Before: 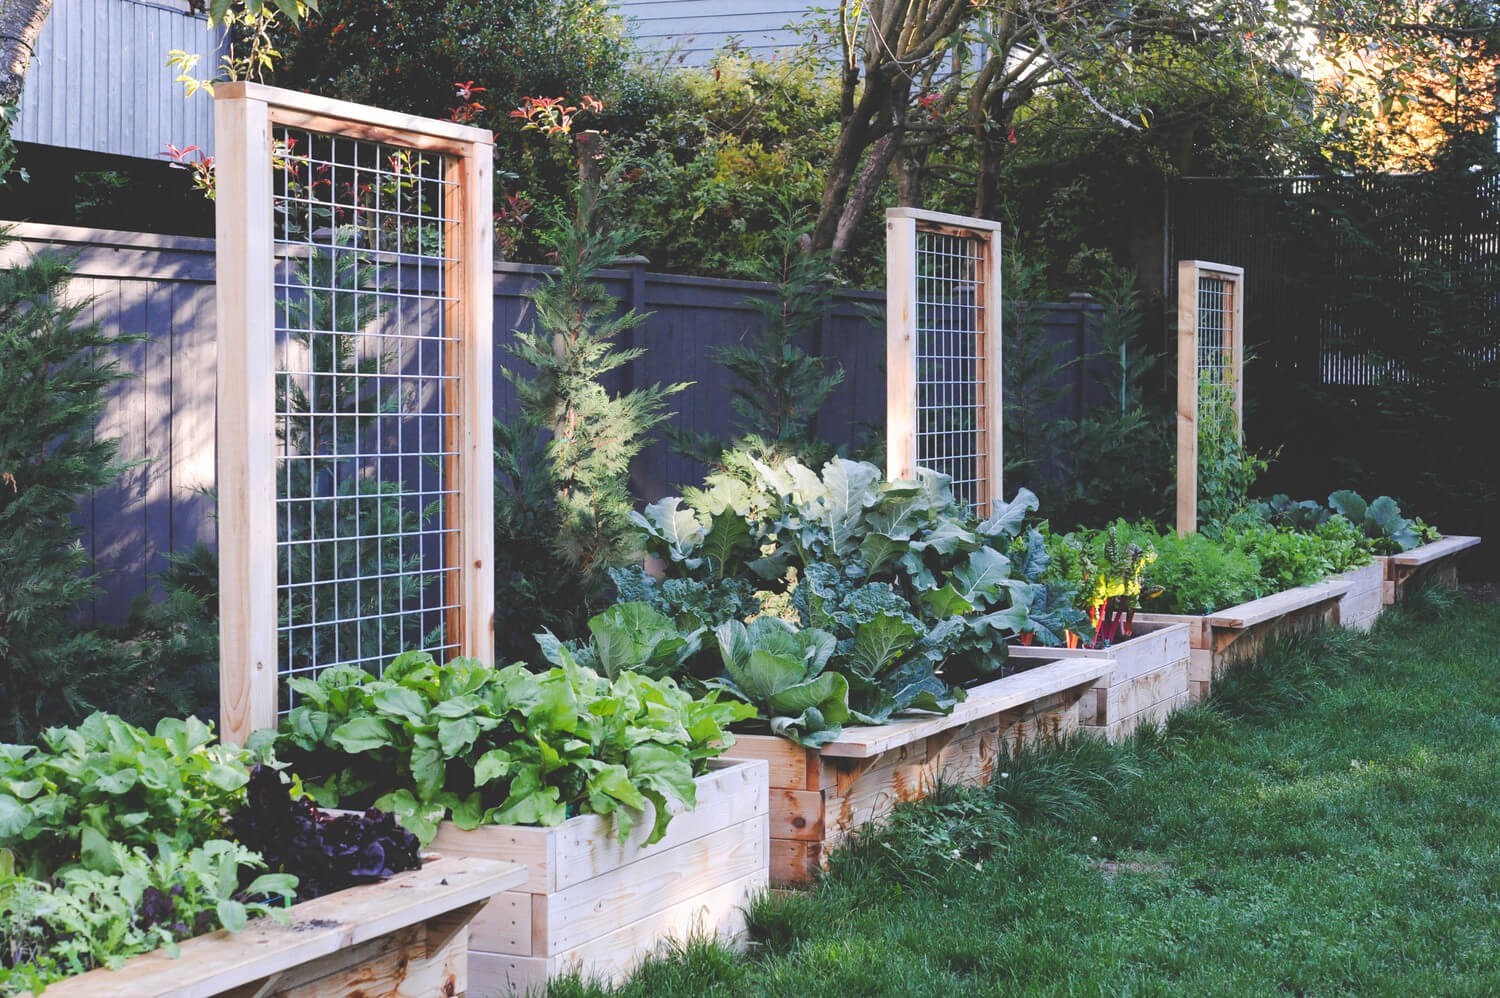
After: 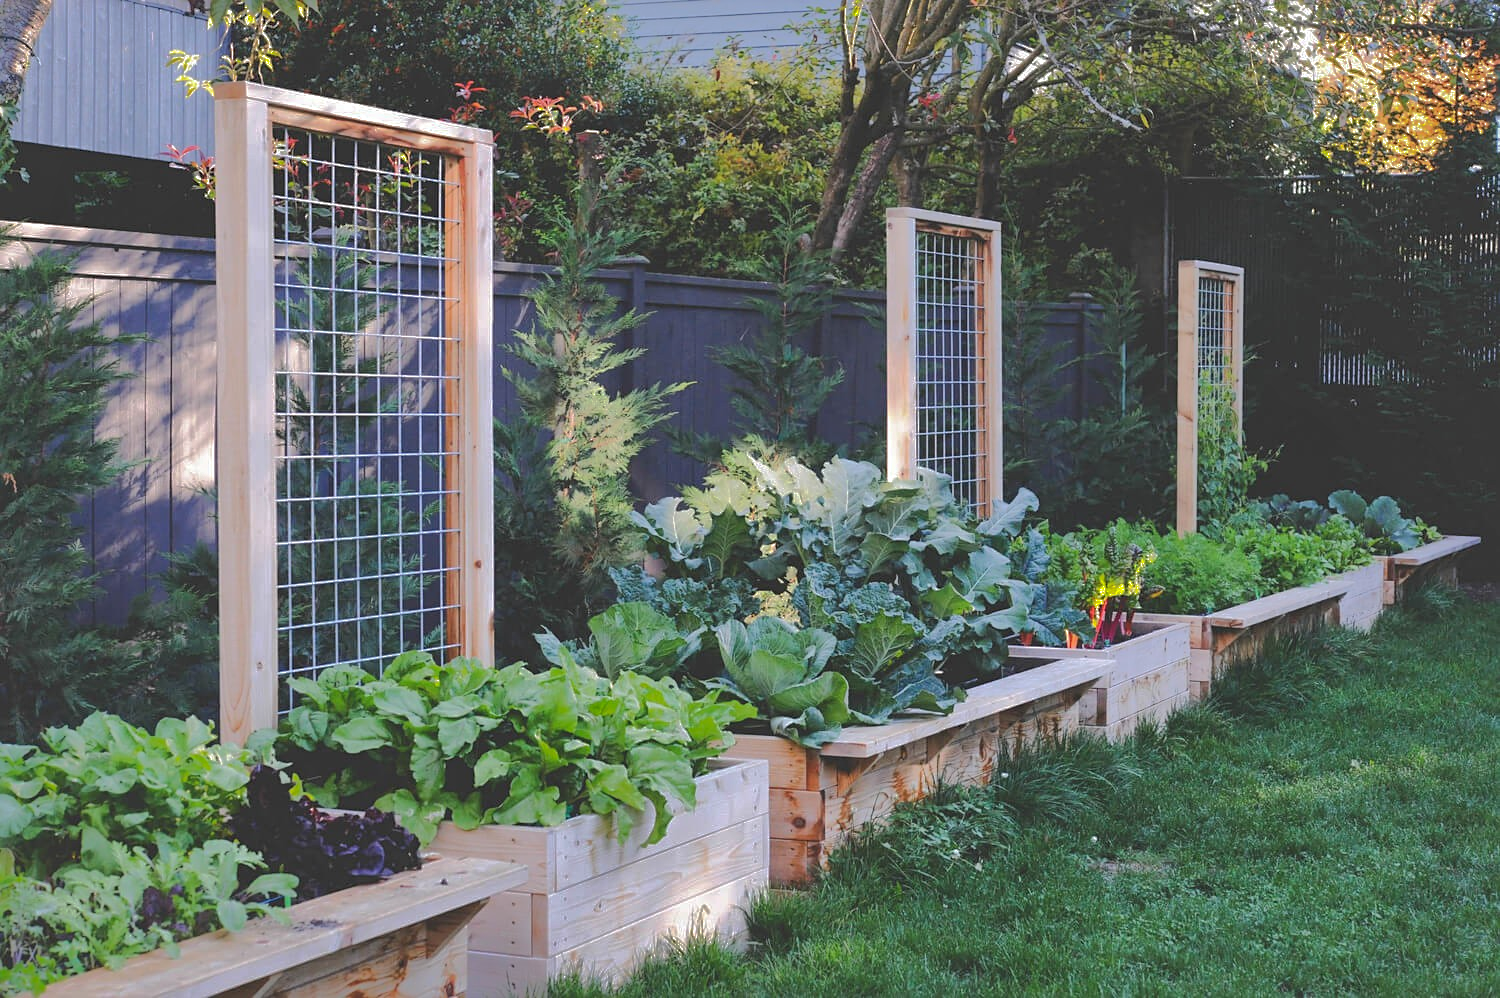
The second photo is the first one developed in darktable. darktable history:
sharpen: amount 0.215
shadows and highlights: shadows 38.33, highlights -74.44
